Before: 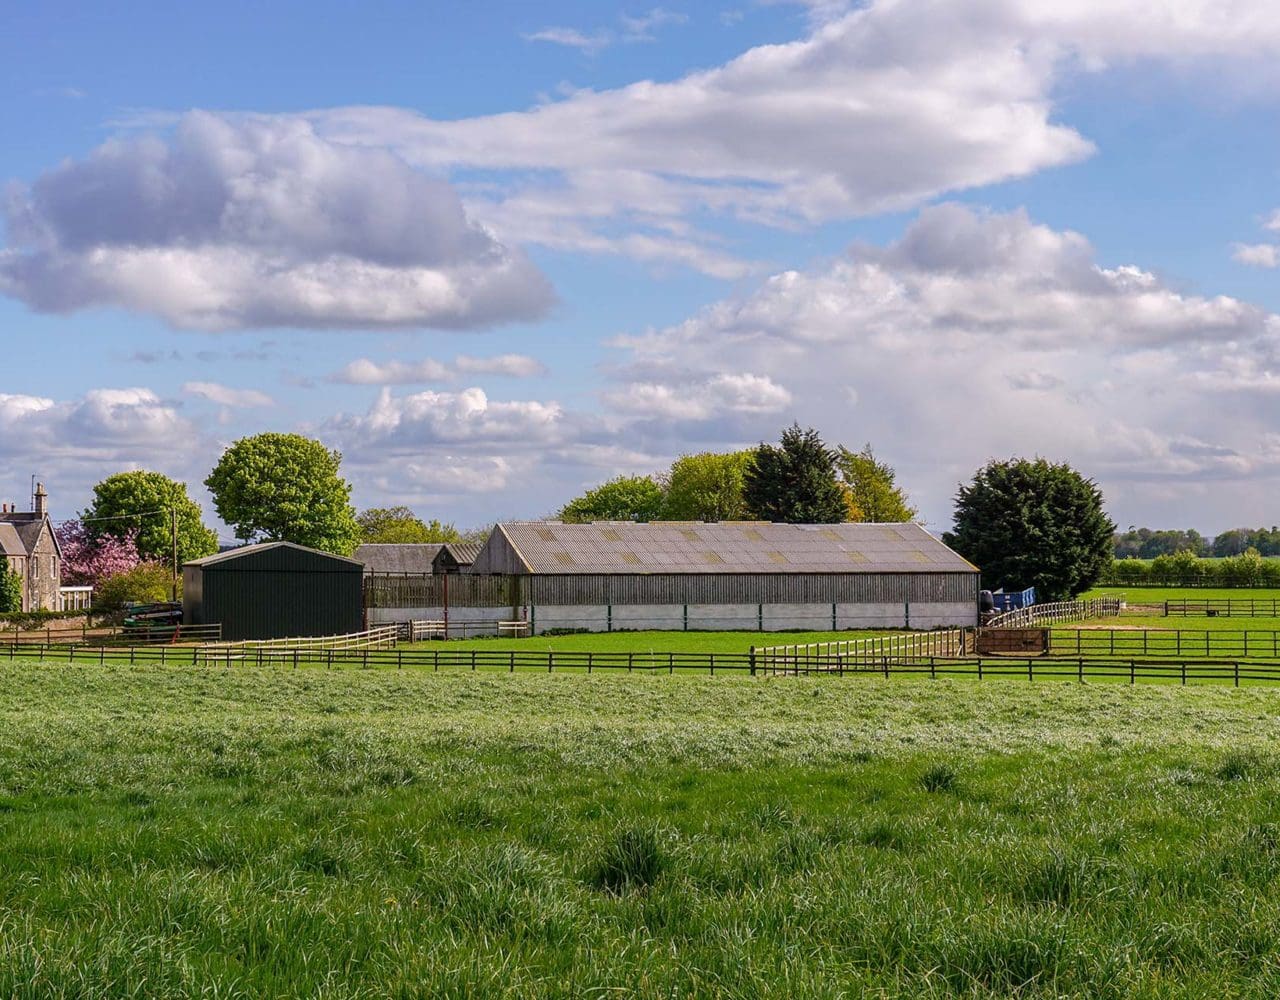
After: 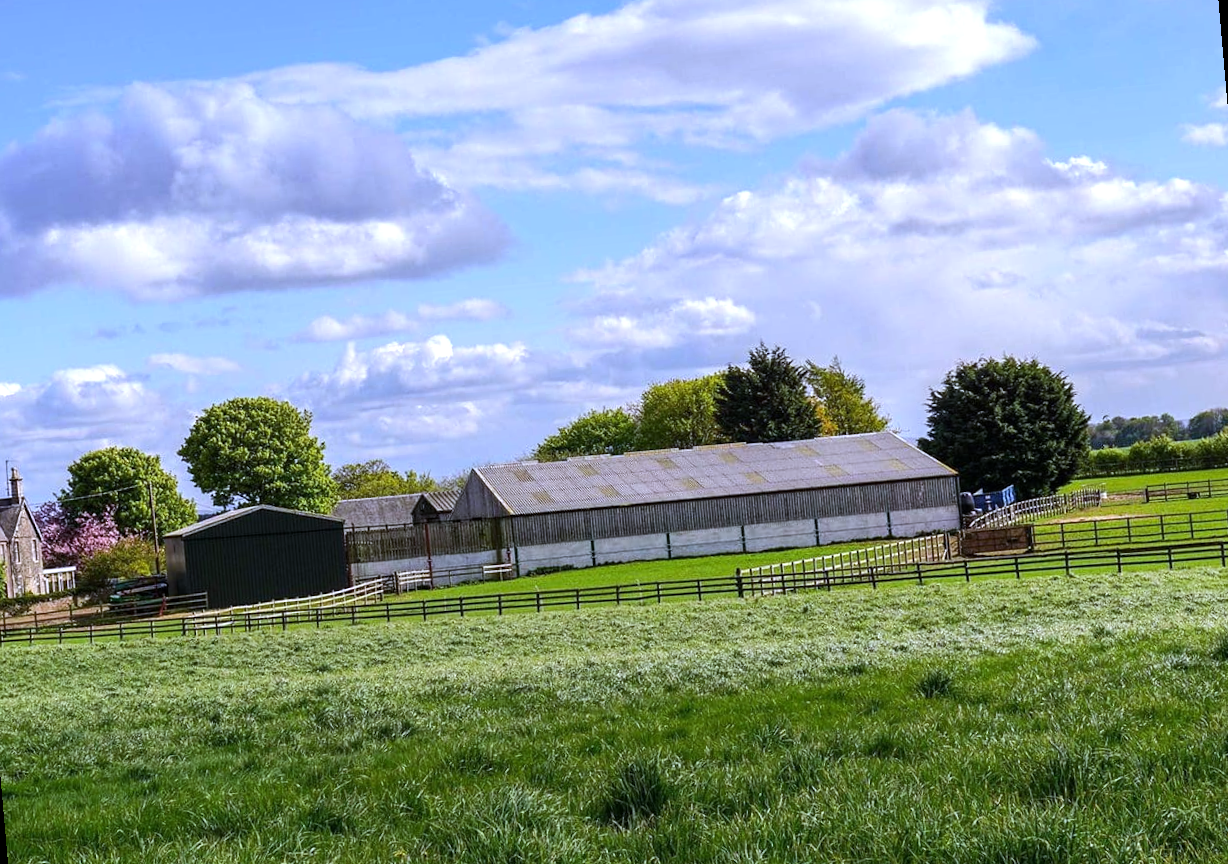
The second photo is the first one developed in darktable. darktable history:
rotate and perspective: rotation -5°, crop left 0.05, crop right 0.952, crop top 0.11, crop bottom 0.89
tone equalizer: -8 EV -0.417 EV, -7 EV -0.389 EV, -6 EV -0.333 EV, -5 EV -0.222 EV, -3 EV 0.222 EV, -2 EV 0.333 EV, -1 EV 0.389 EV, +0 EV 0.417 EV, edges refinement/feathering 500, mask exposure compensation -1.57 EV, preserve details no
white balance: red 0.948, green 1.02, blue 1.176
